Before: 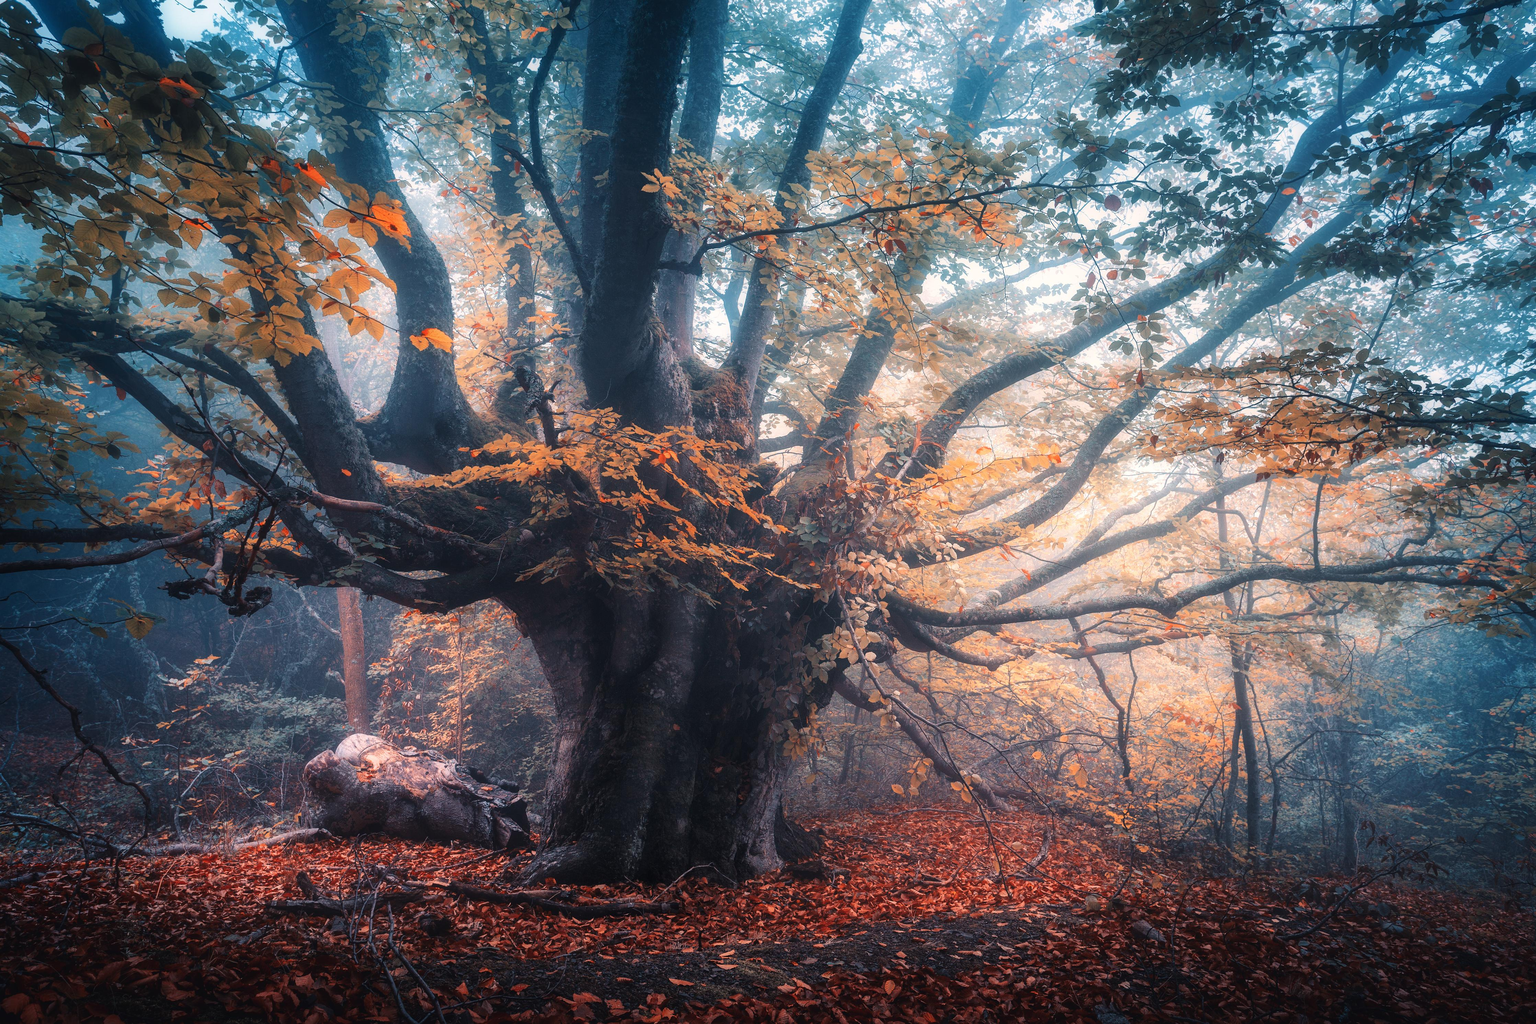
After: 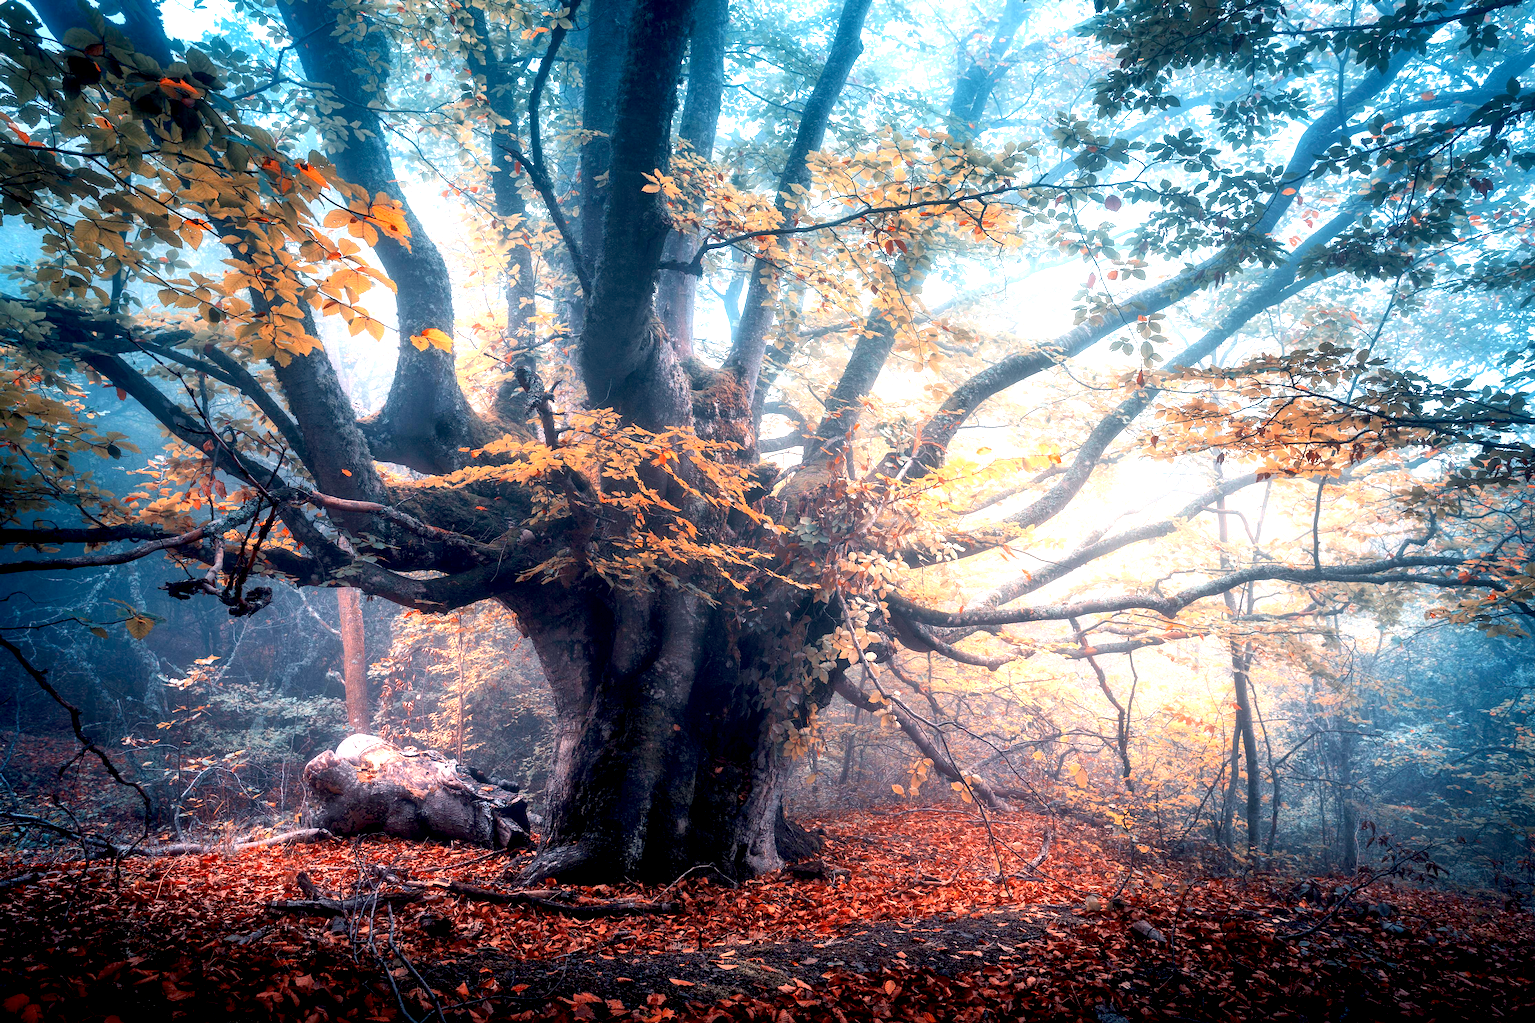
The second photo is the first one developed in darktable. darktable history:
exposure: black level correction 0.011, exposure 1.085 EV, compensate exposure bias true, compensate highlight preservation false
